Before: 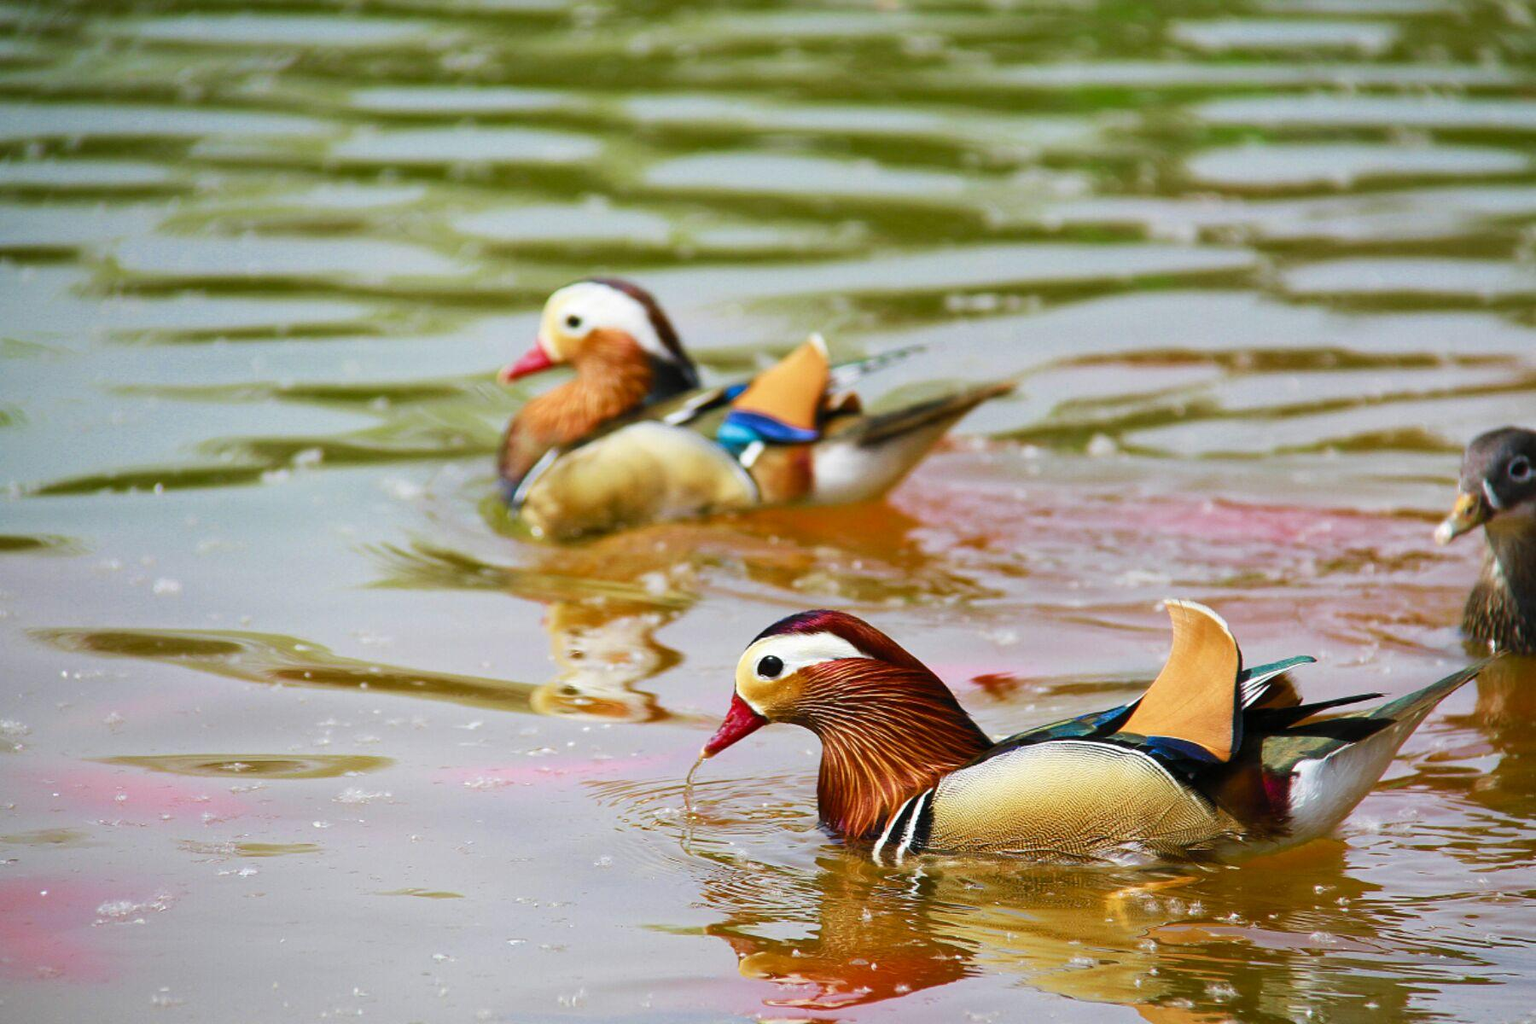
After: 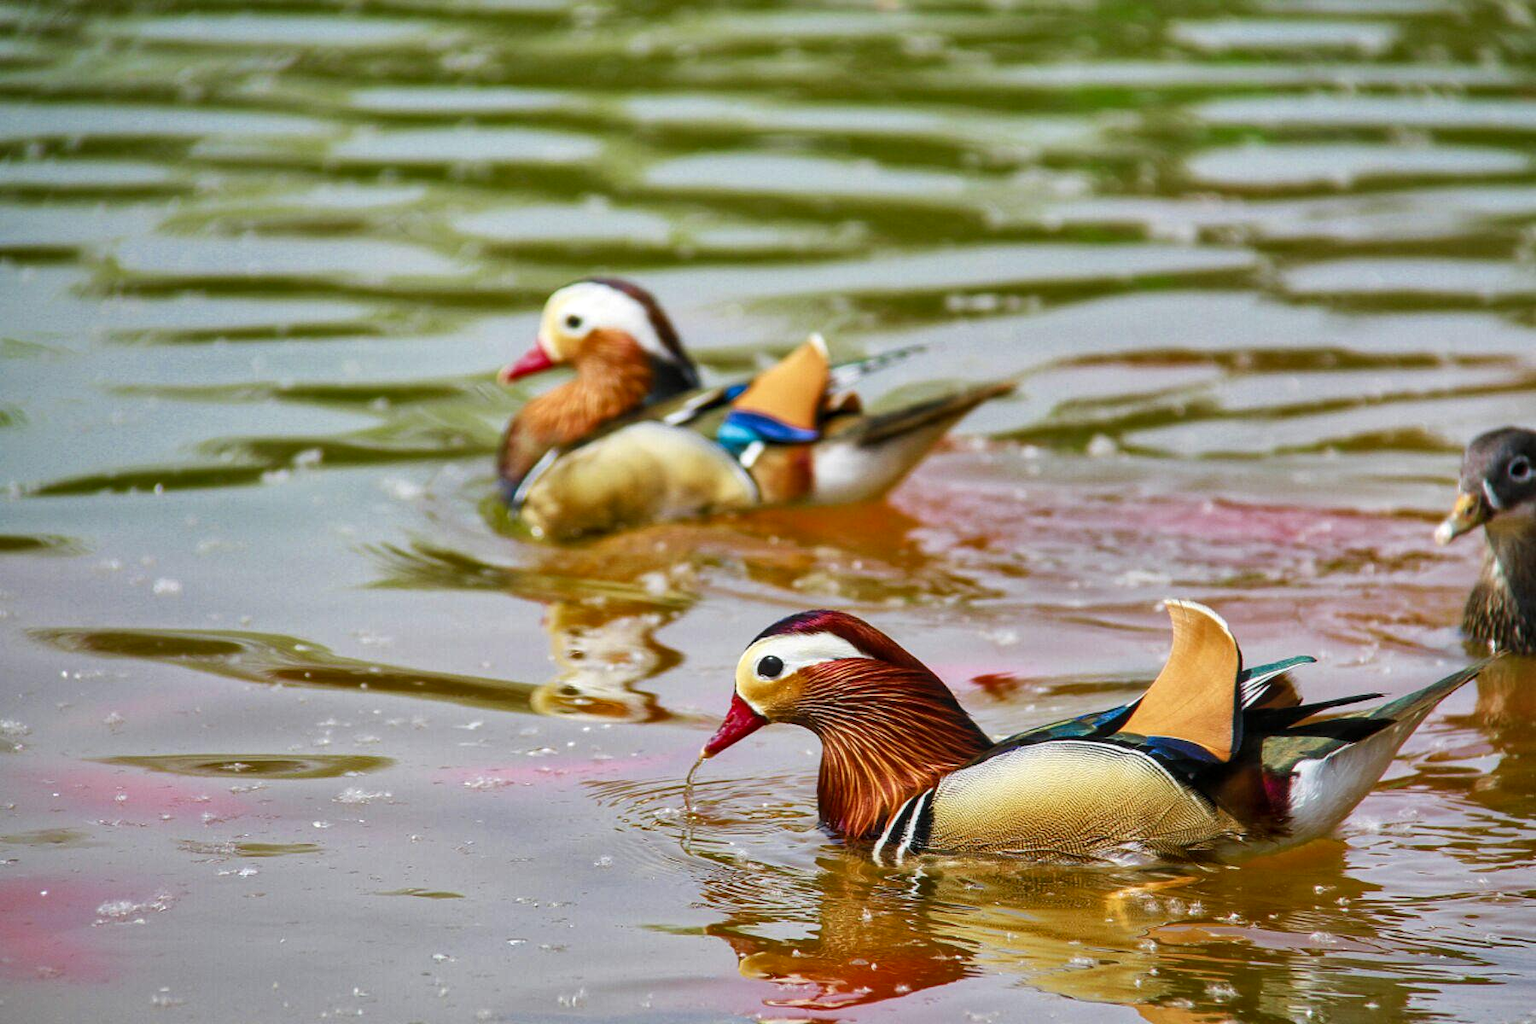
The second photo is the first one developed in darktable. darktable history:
shadows and highlights: shadows 75, highlights -60.85, soften with gaussian
local contrast: on, module defaults
